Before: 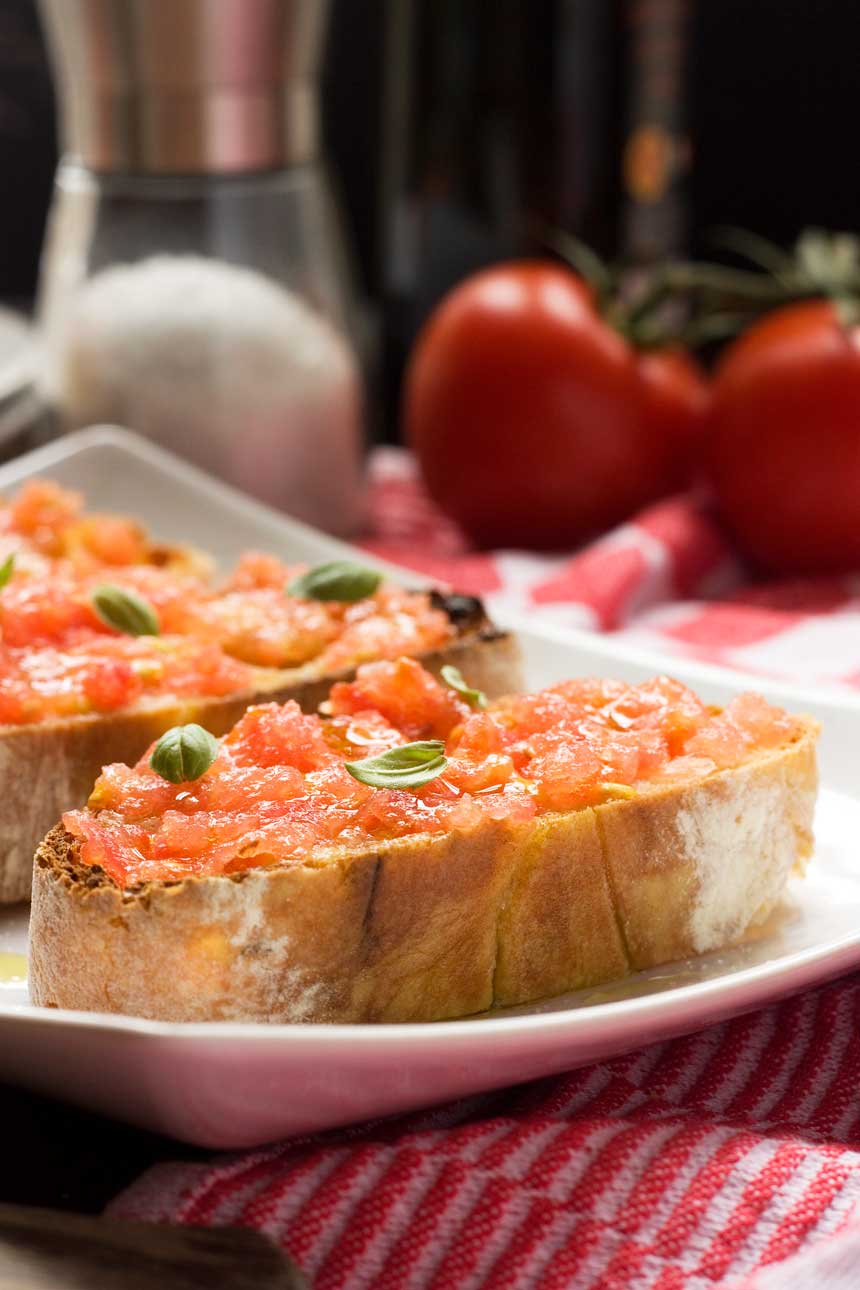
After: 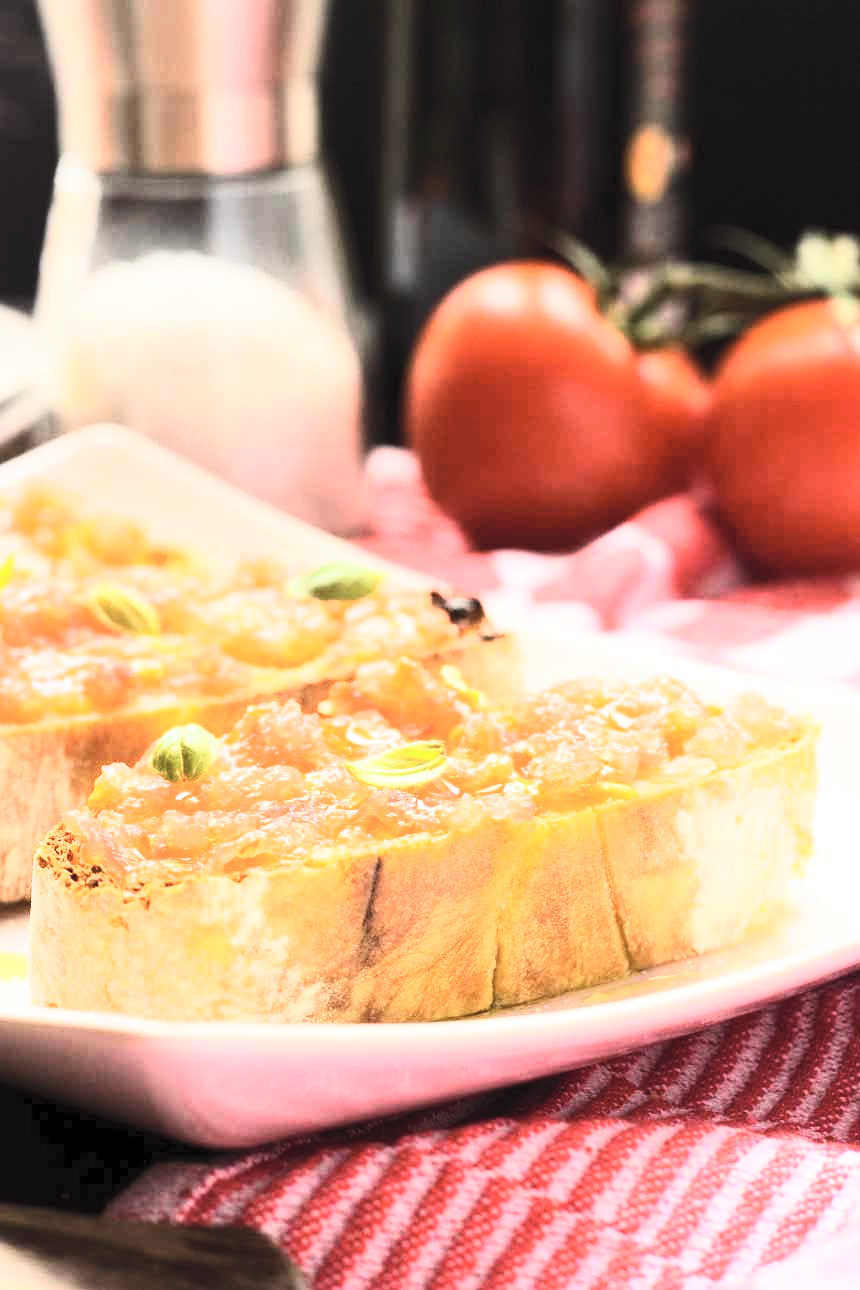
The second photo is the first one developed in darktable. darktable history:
tone equalizer: -7 EV 0.153 EV, -6 EV 0.603 EV, -5 EV 1.14 EV, -4 EV 1.34 EV, -3 EV 1.17 EV, -2 EV 0.6 EV, -1 EV 0.161 EV, edges refinement/feathering 500, mask exposure compensation -1.57 EV, preserve details no
contrast brightness saturation: contrast 0.381, brightness 0.528
